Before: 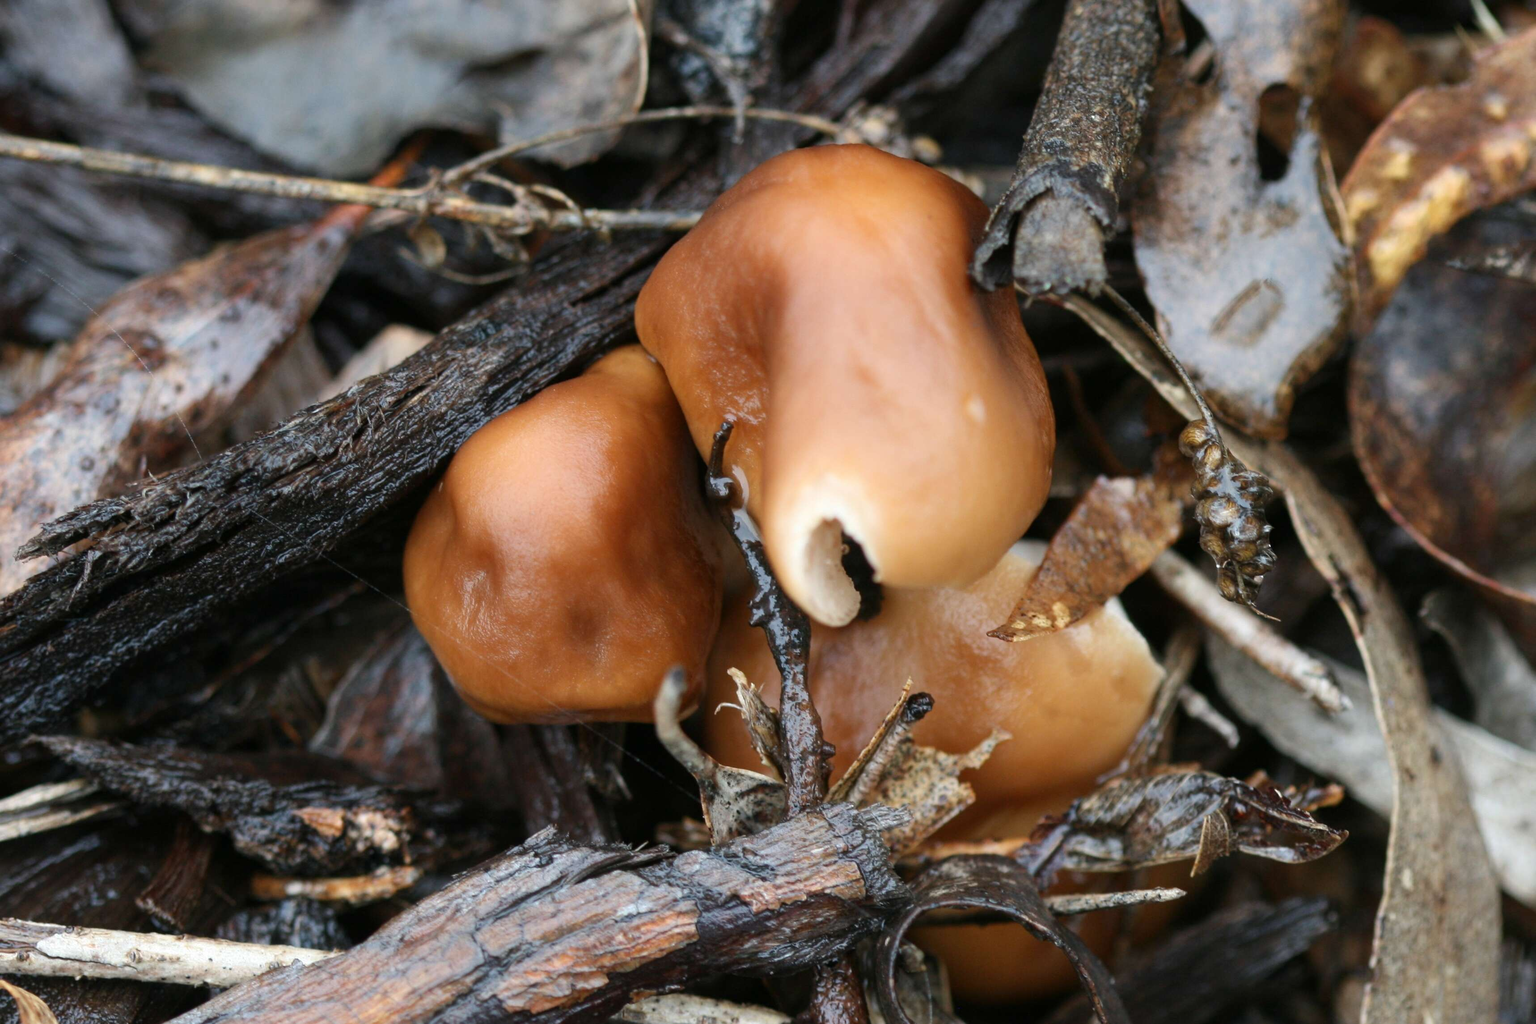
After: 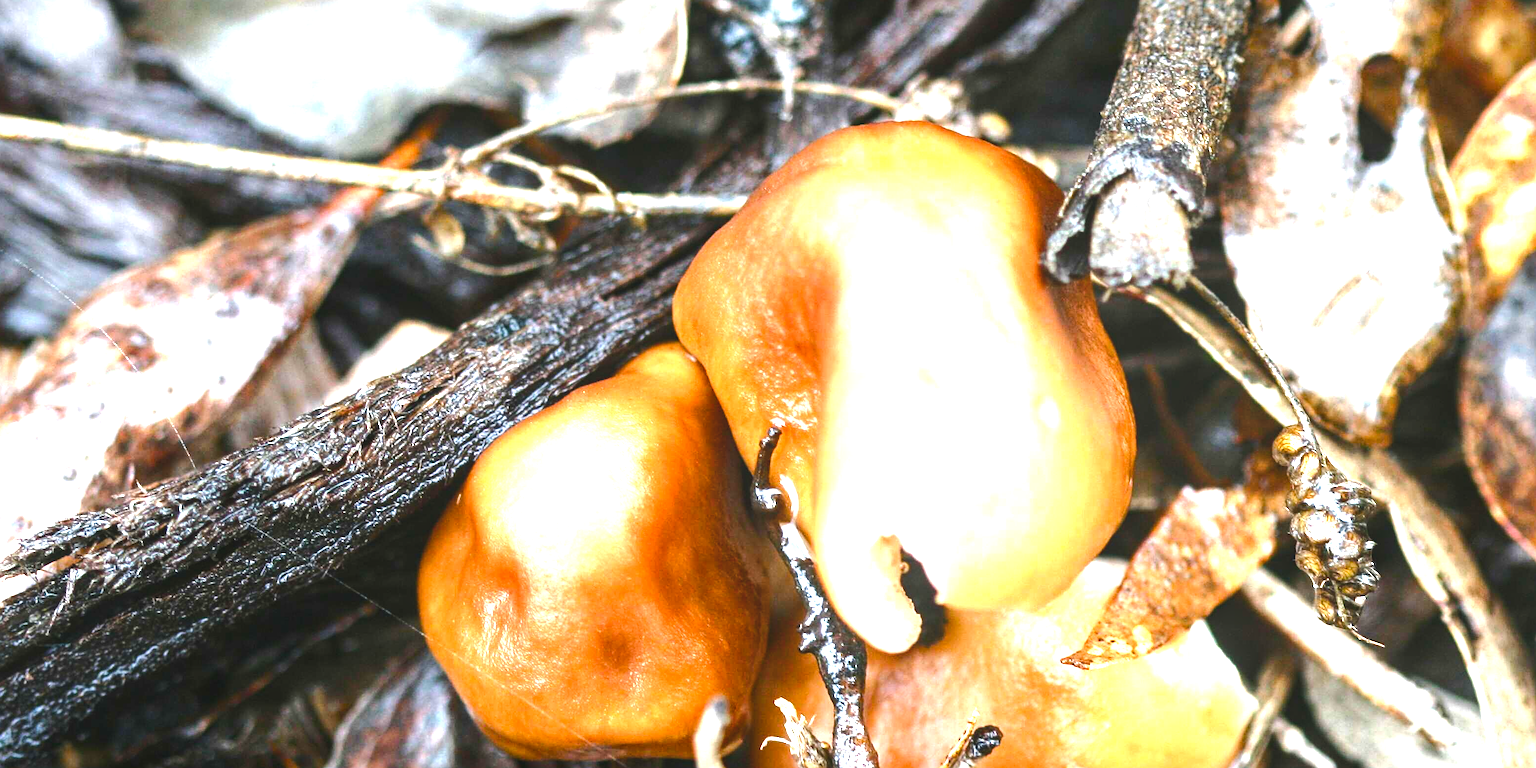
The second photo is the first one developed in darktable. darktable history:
color balance rgb: power › hue 74.09°, global offset › luminance 0.489%, perceptual saturation grading › global saturation 26.05%, perceptual saturation grading › highlights -27.683%, perceptual saturation grading › mid-tones 15.418%, perceptual saturation grading › shadows 33.337%, perceptual brilliance grading › highlights 17.88%, perceptual brilliance grading › mid-tones 30.745%, perceptual brilliance grading › shadows -31.809%, global vibrance 14.495%
crop: left 1.614%, top 3.389%, right 7.627%, bottom 28.467%
local contrast: detail 109%
exposure: black level correction 0, exposure 1.615 EV, compensate highlight preservation false
sharpen: on, module defaults
